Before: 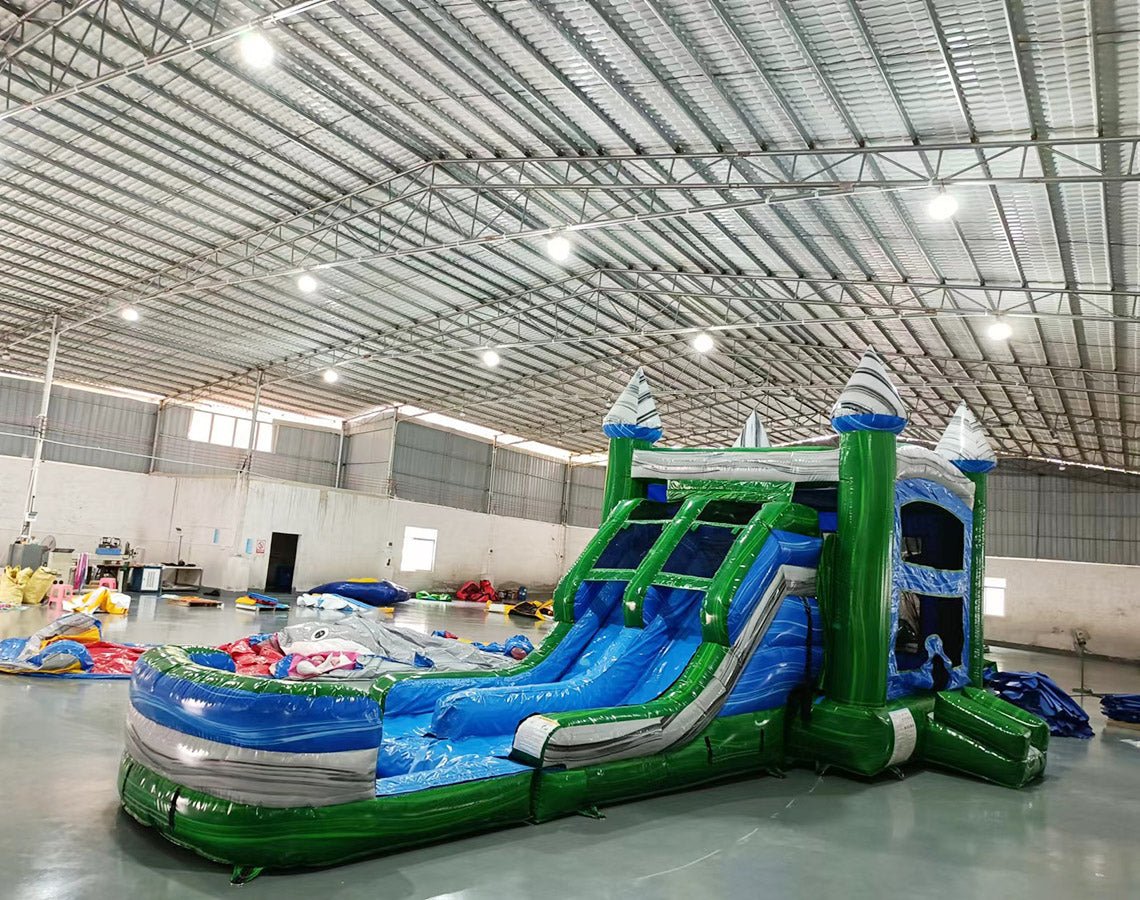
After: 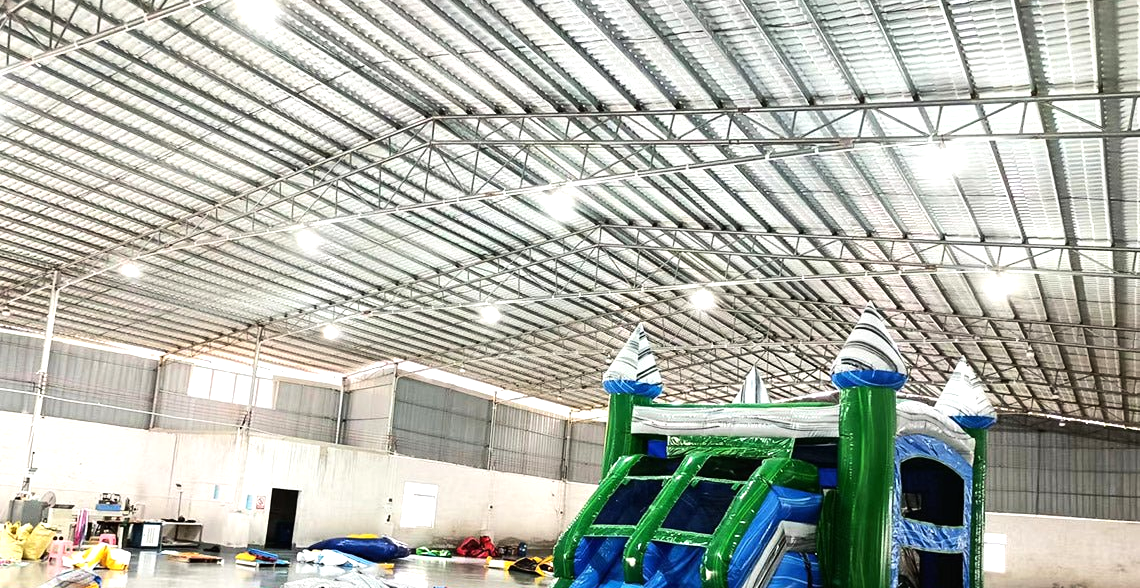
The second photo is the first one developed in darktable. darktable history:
crop and rotate: top 4.921%, bottom 29.656%
tone equalizer: -8 EV -0.738 EV, -7 EV -0.739 EV, -6 EV -0.612 EV, -5 EV -0.384 EV, -3 EV 0.398 EV, -2 EV 0.6 EV, -1 EV 0.686 EV, +0 EV 0.77 EV, edges refinement/feathering 500, mask exposure compensation -1.57 EV, preserve details no
